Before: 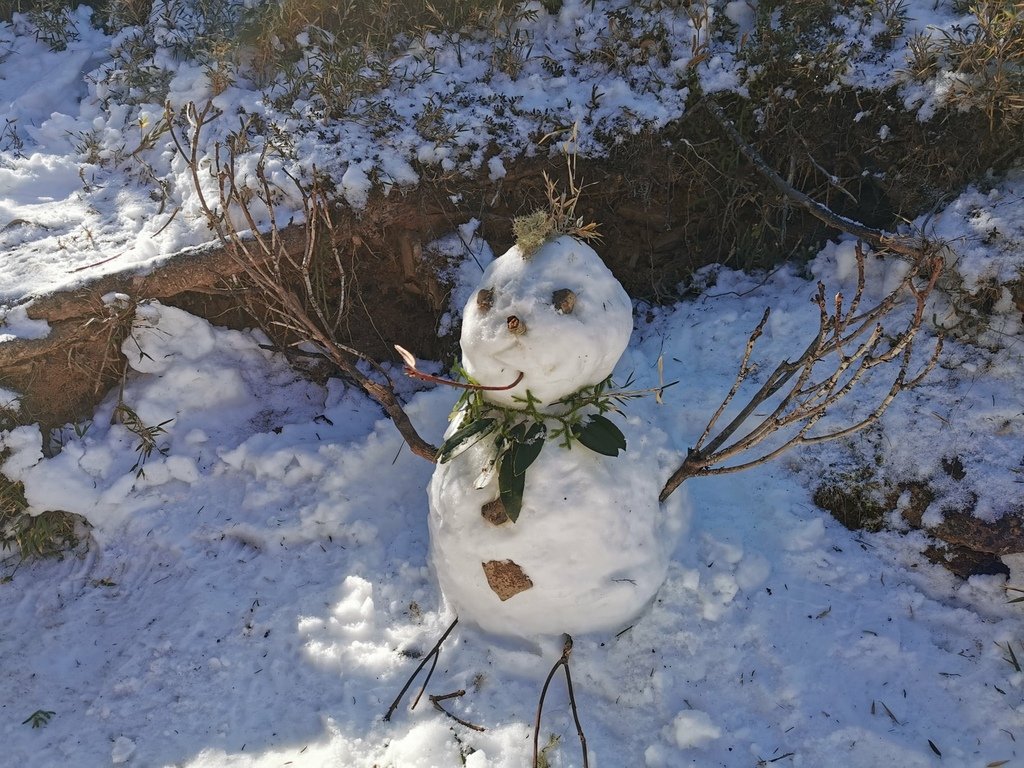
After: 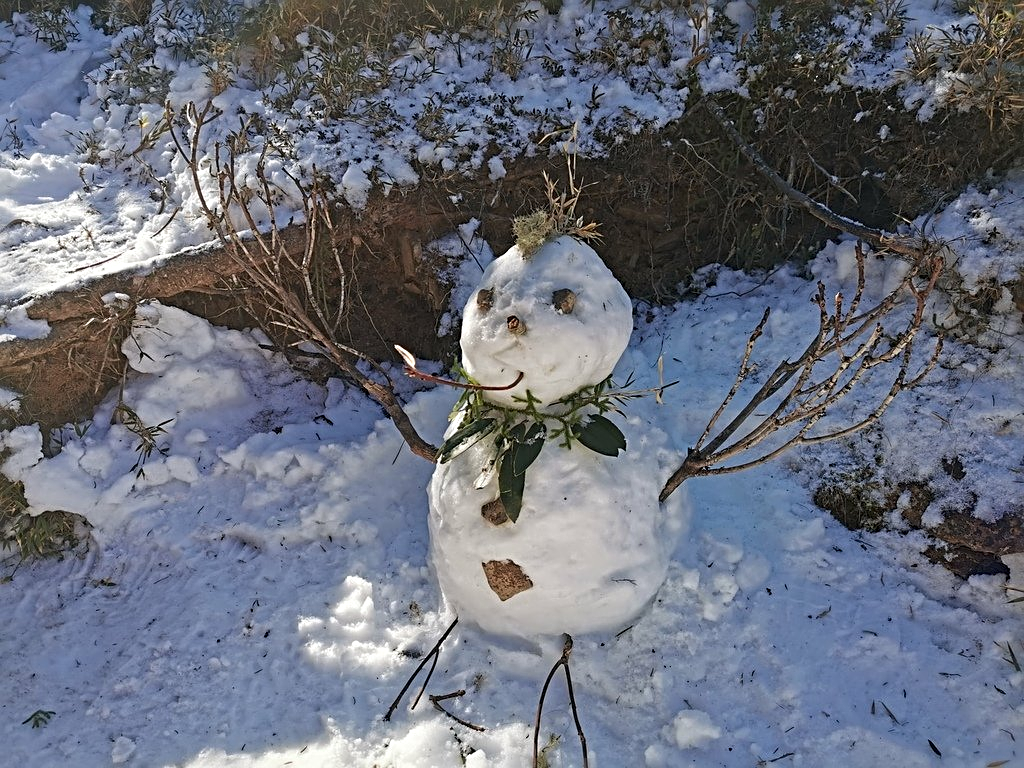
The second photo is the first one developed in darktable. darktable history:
sharpen: radius 3.998
